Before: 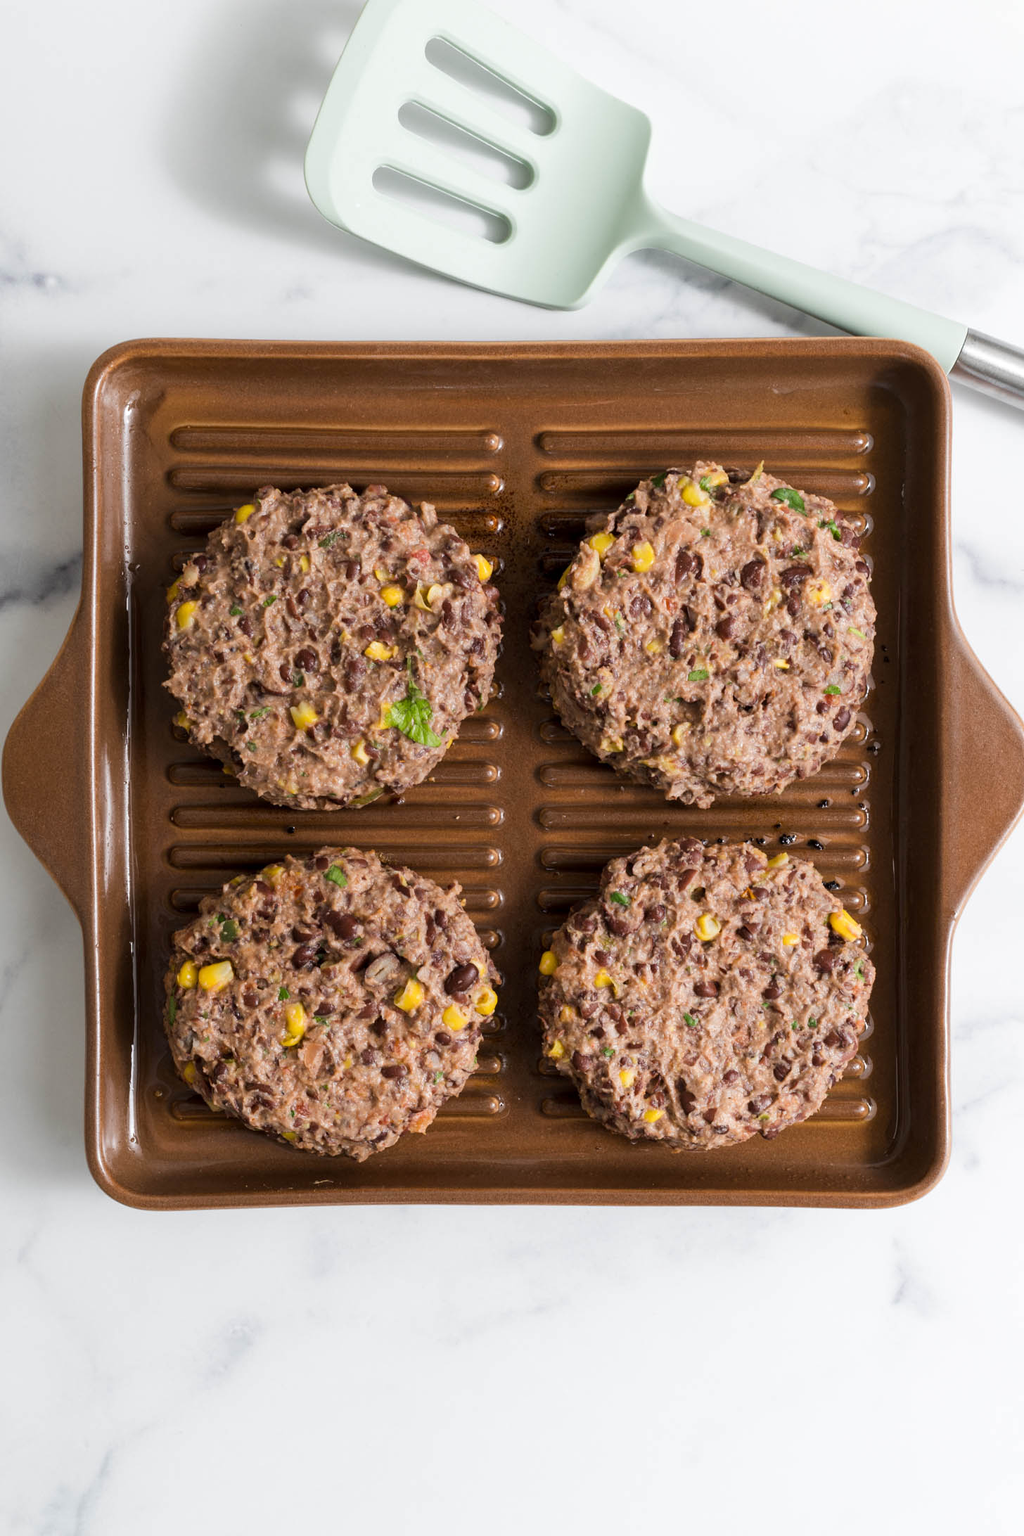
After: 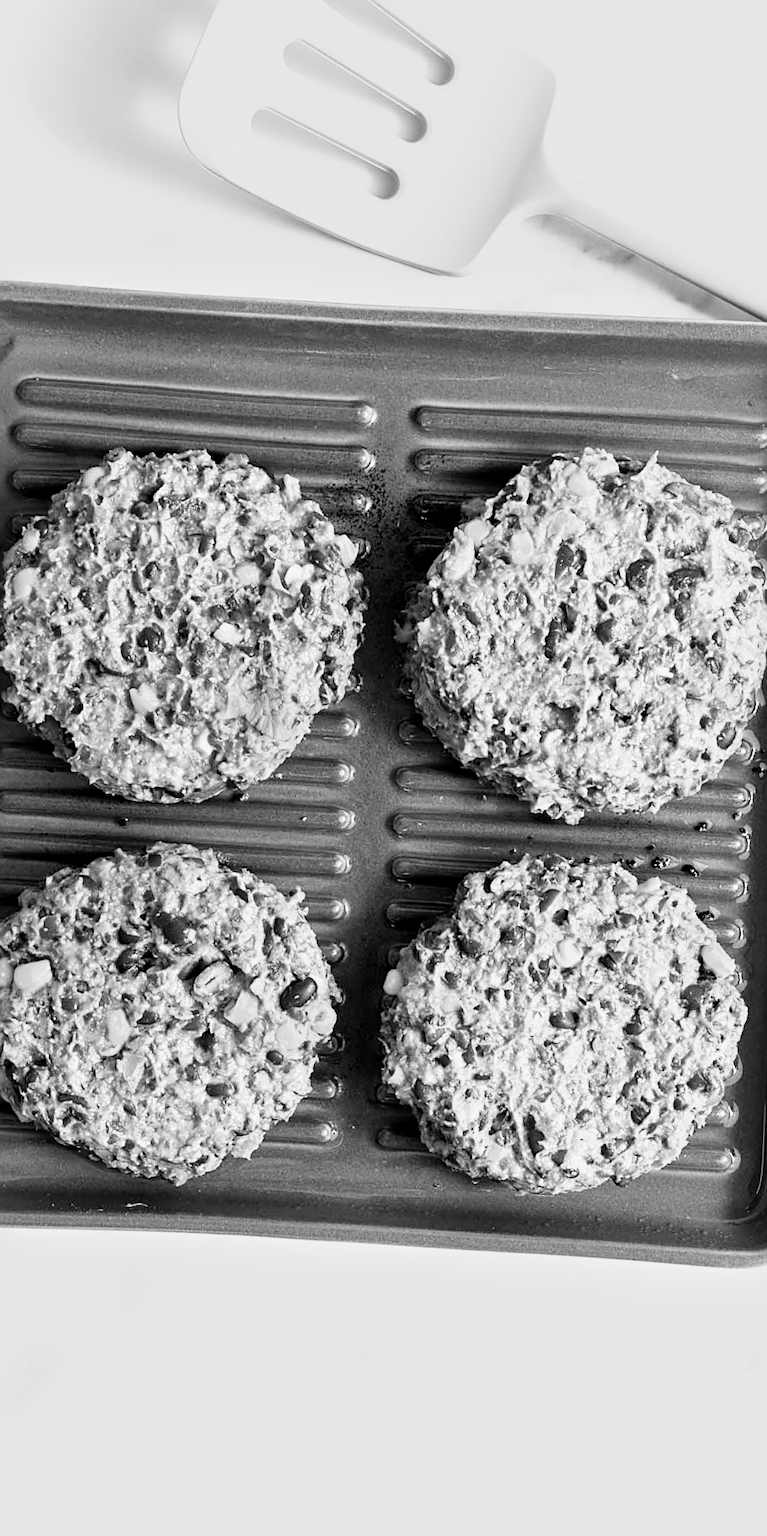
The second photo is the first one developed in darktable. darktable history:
white balance: red 0.976, blue 1.04
shadows and highlights: shadows 25, highlights -25
crop and rotate: angle -3.27°, left 14.277%, top 0.028%, right 10.766%, bottom 0.028%
base curve: curves: ch0 [(0, 0) (0.012, 0.01) (0.073, 0.168) (0.31, 0.711) (0.645, 0.957) (1, 1)], preserve colors none
monochrome: a 26.22, b 42.67, size 0.8
local contrast: mode bilateral grid, contrast 20, coarseness 50, detail 120%, midtone range 0.2
color balance rgb: linear chroma grading › global chroma 15%, perceptual saturation grading › global saturation 30%
sharpen: on, module defaults
